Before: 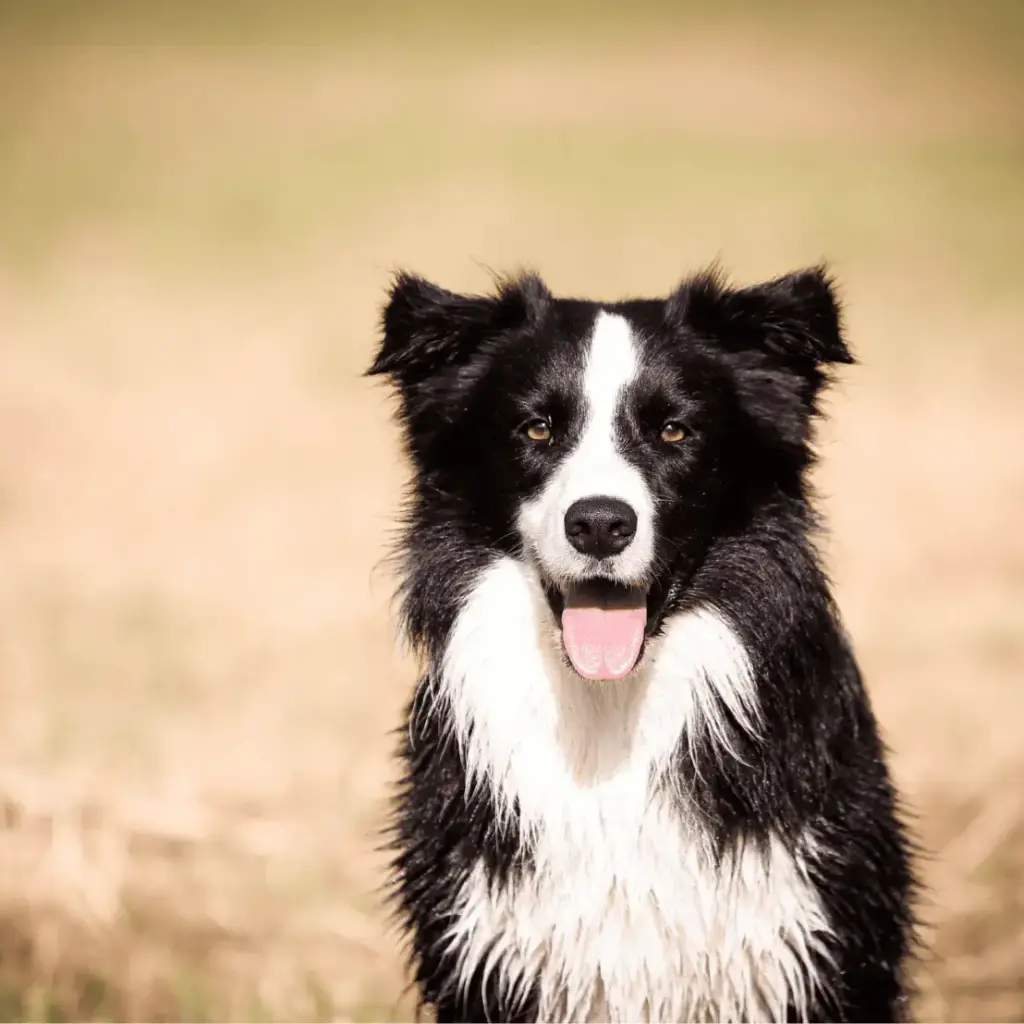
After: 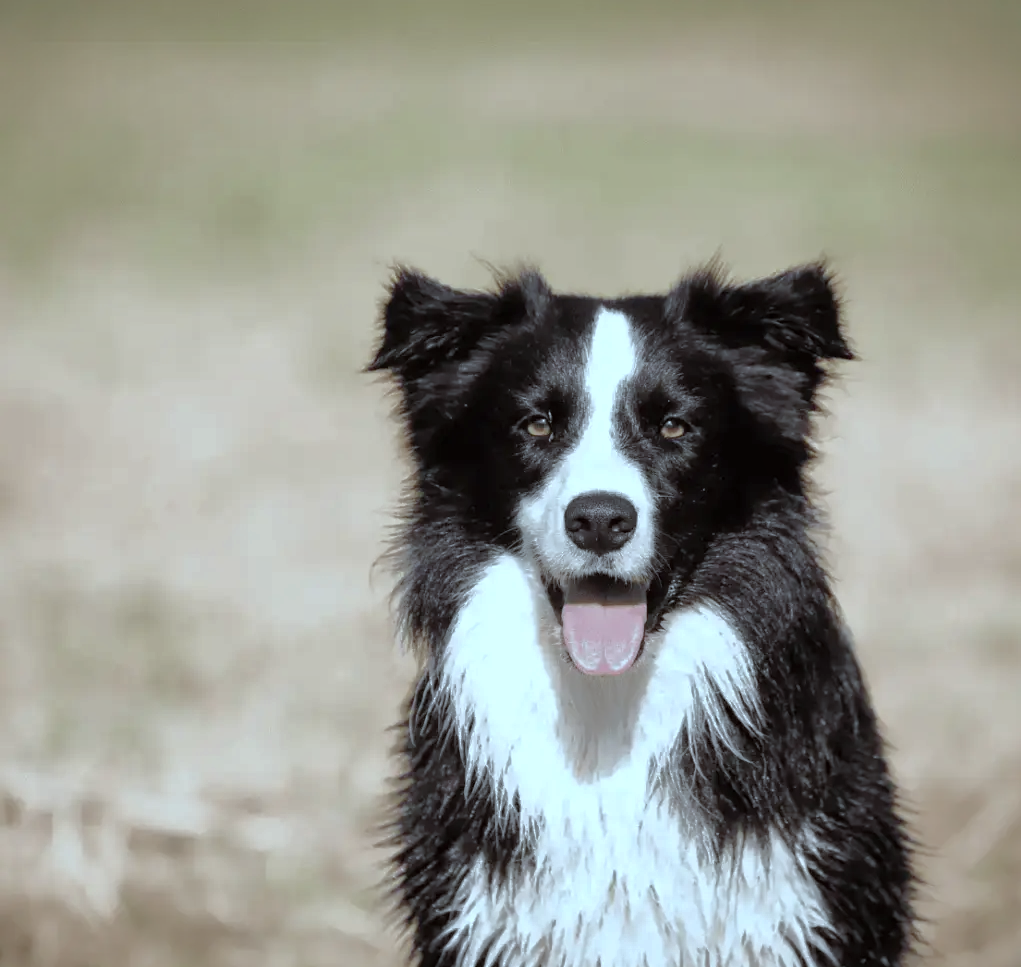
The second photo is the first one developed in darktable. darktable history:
shadows and highlights: shadows 40, highlights -60
color correction: highlights a* -12.64, highlights b* -18.1, saturation 0.7
white balance: red 0.98, blue 1.034
crop: top 0.448%, right 0.264%, bottom 5.045%
